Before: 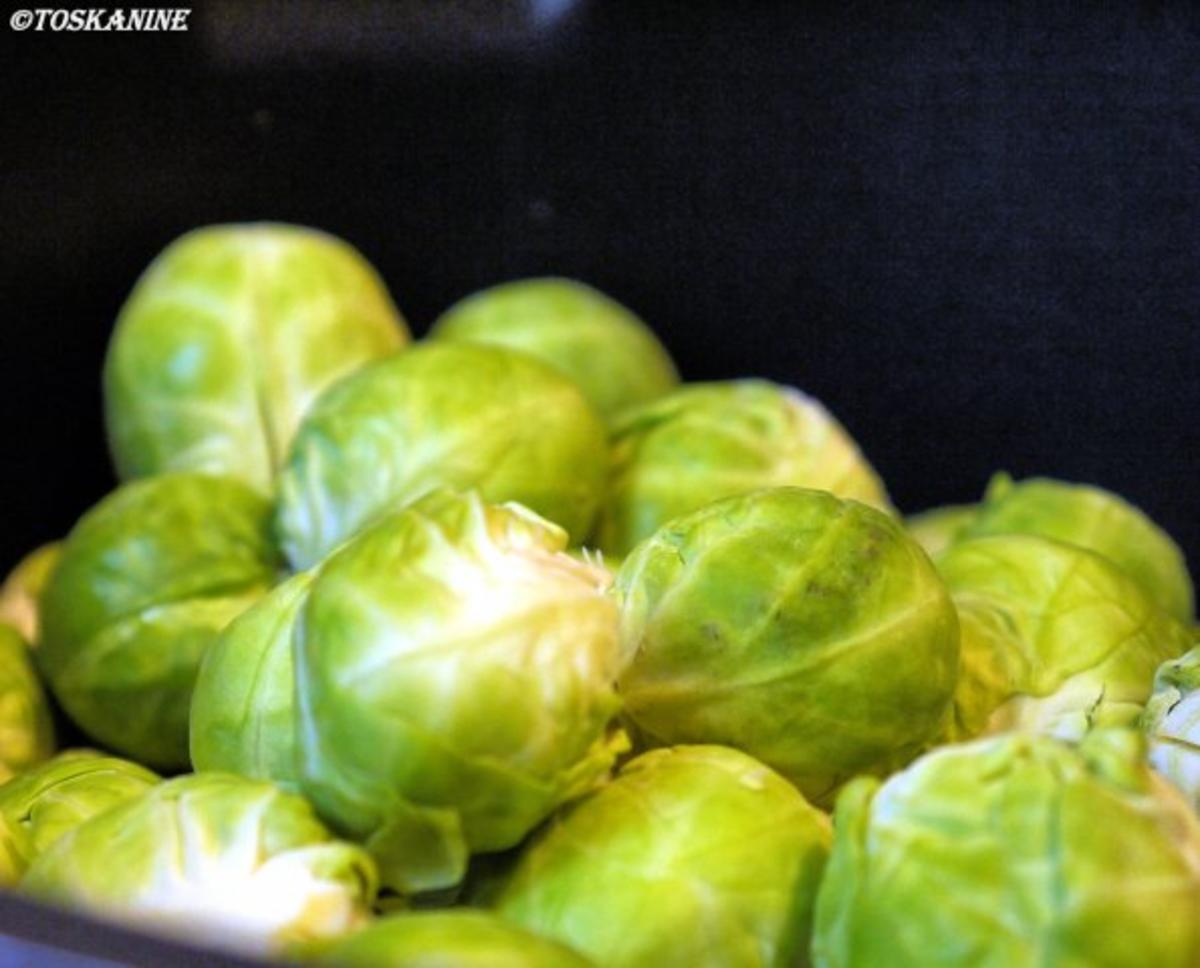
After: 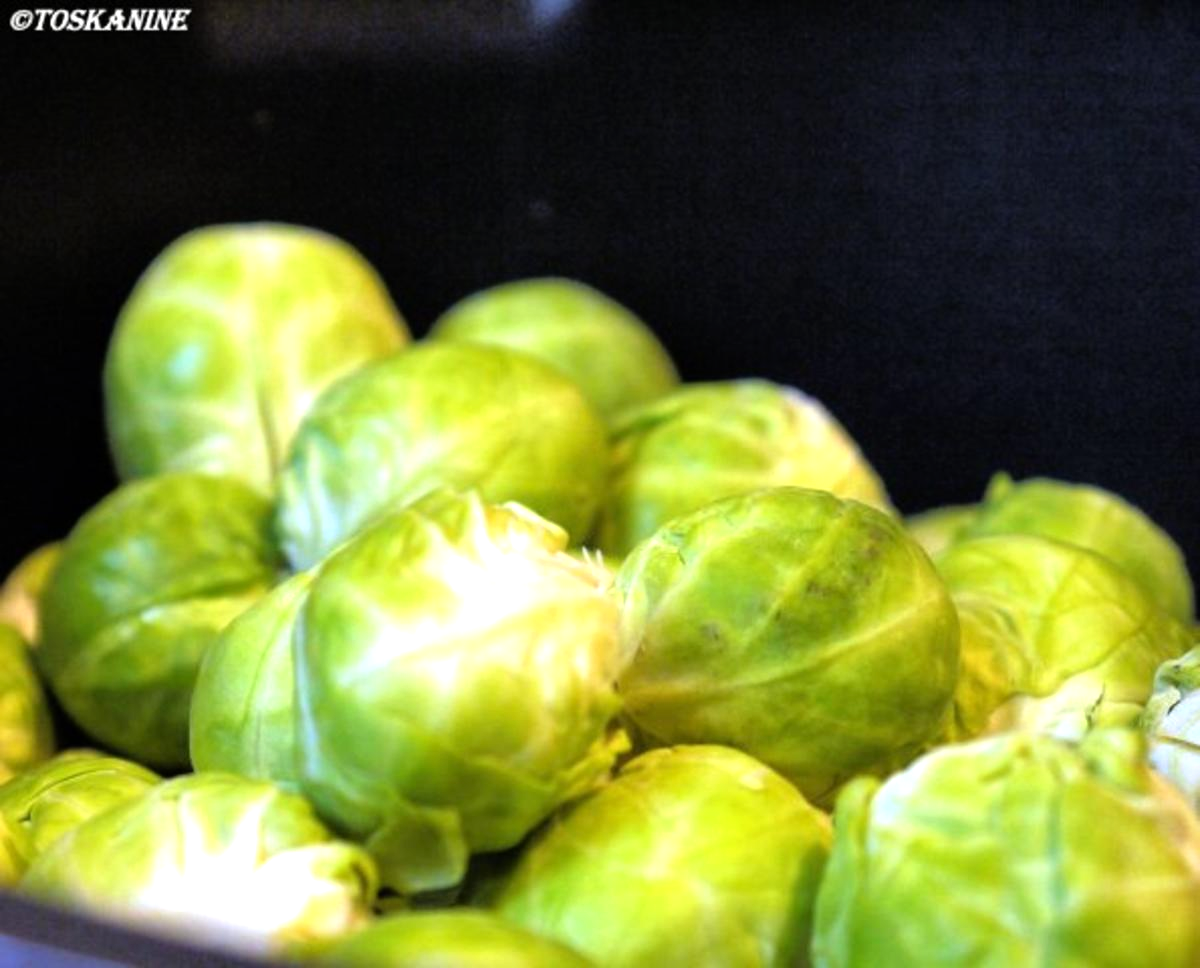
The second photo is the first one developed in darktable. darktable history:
tone equalizer: -8 EV -0.378 EV, -7 EV -0.418 EV, -6 EV -0.34 EV, -5 EV -0.256 EV, -3 EV 0.195 EV, -2 EV 0.343 EV, -1 EV 0.408 EV, +0 EV 0.445 EV
